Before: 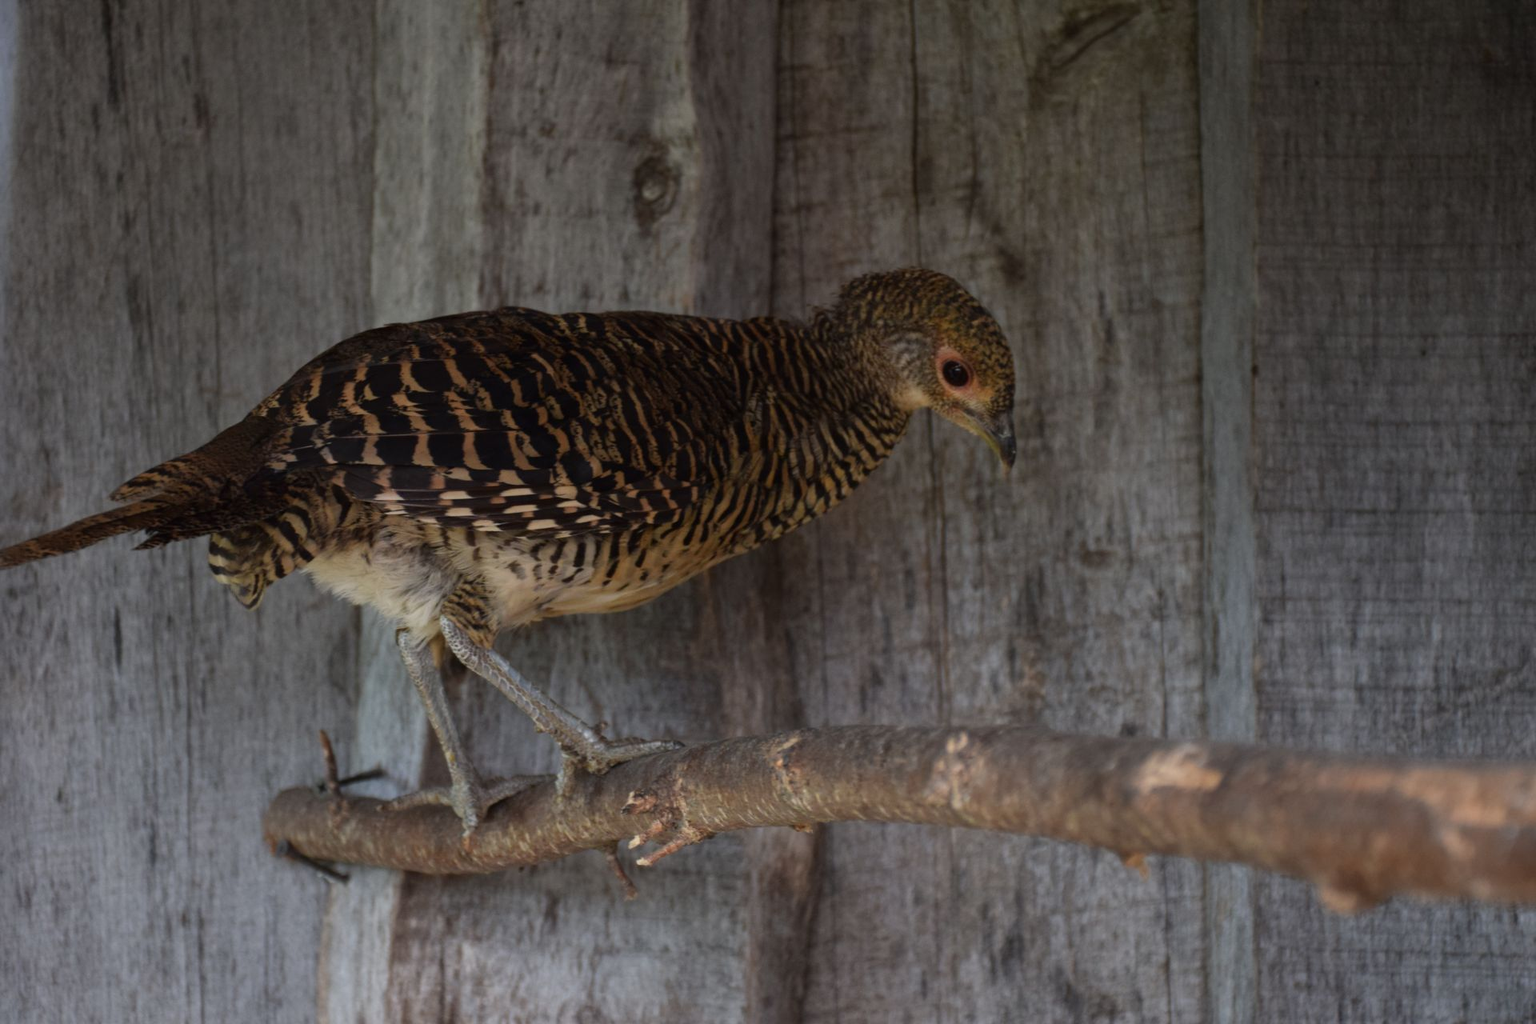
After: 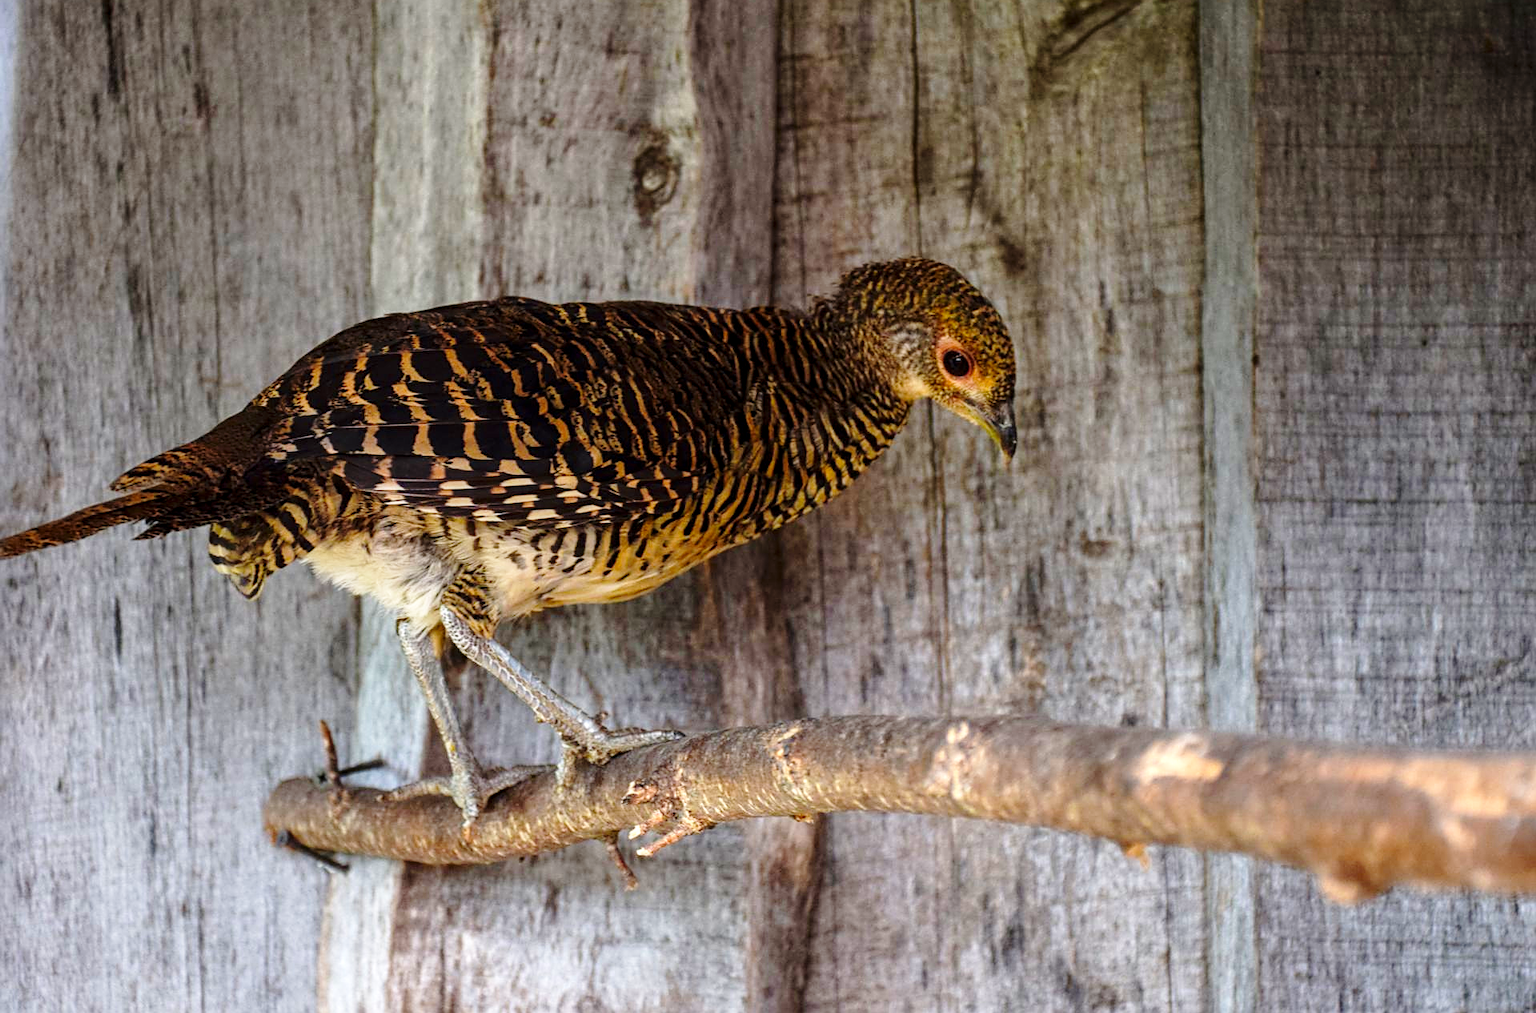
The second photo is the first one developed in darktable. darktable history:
sharpen: on, module defaults
exposure: exposure 0.6 EV, compensate highlight preservation false
local contrast: detail 130%
color balance rgb: perceptual saturation grading › global saturation 20%, global vibrance 20%
base curve: curves: ch0 [(0, 0) (0.028, 0.03) (0.121, 0.232) (0.46, 0.748) (0.859, 0.968) (1, 1)], preserve colors none
white balance: emerald 1
crop: top 1.049%, right 0.001%
